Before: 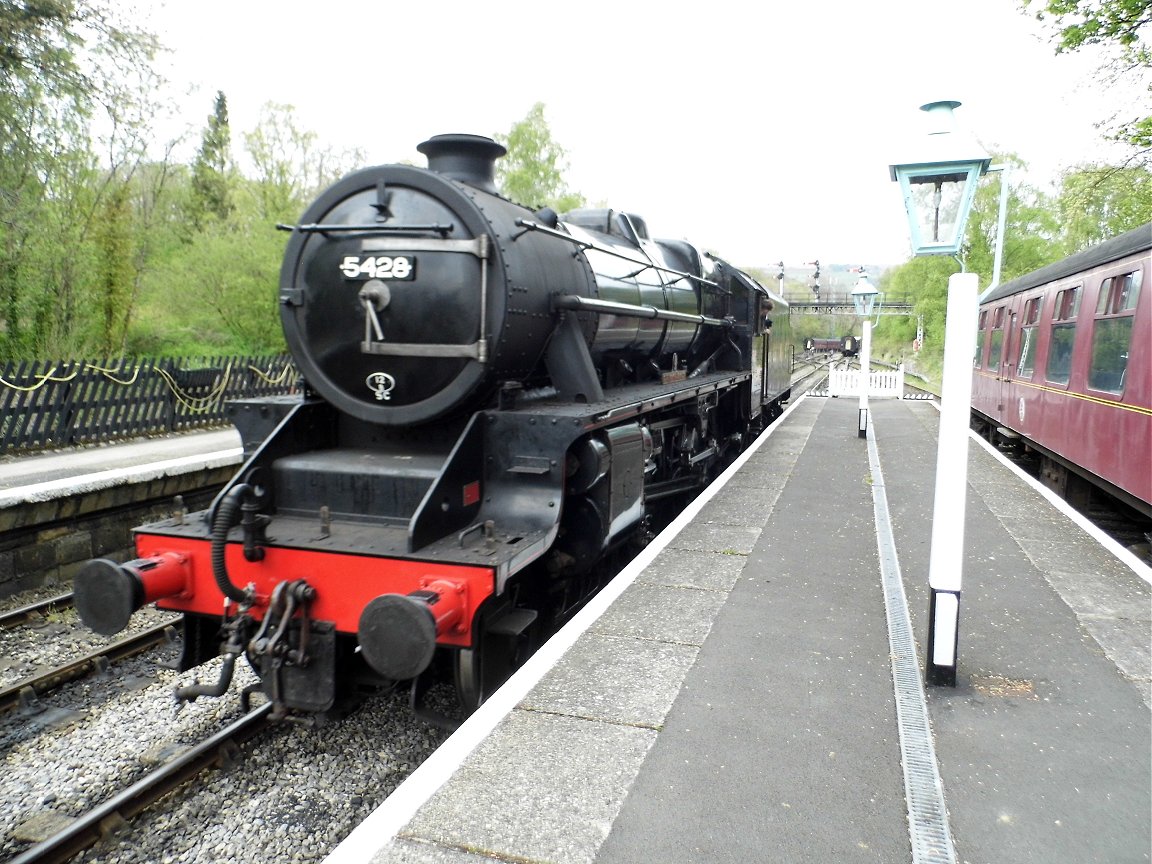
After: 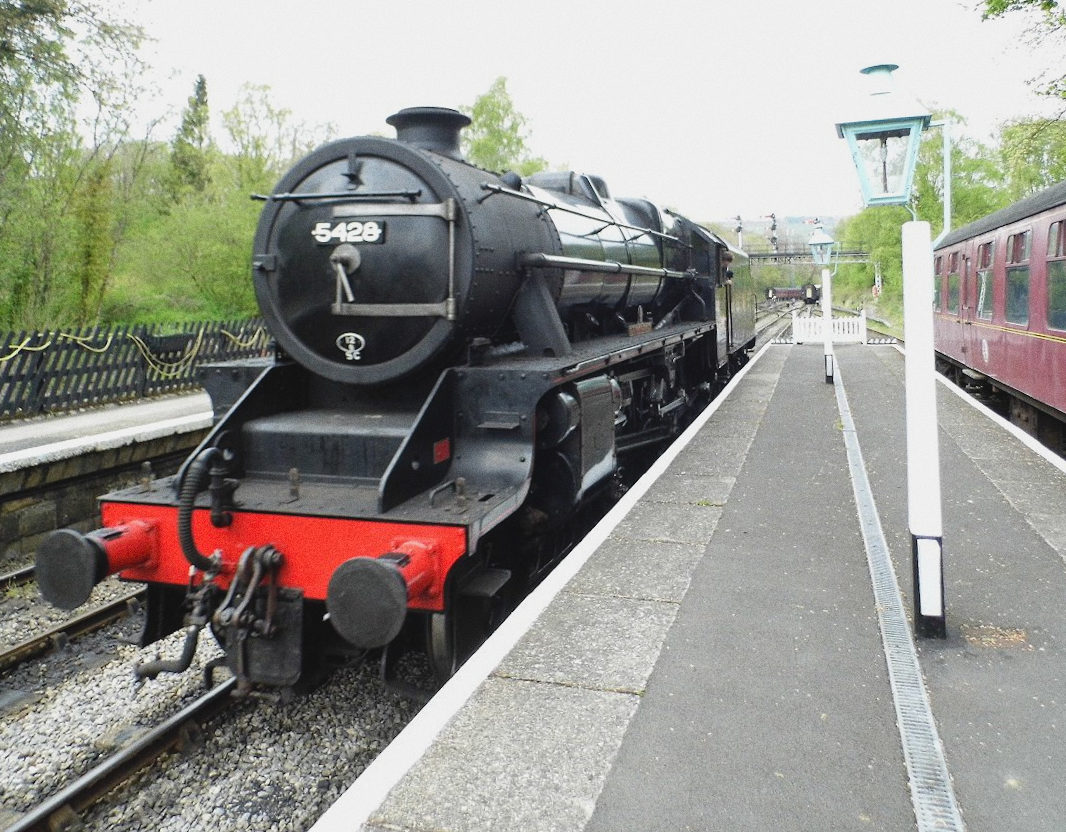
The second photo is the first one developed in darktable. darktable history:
grain: coarseness 0.09 ISO
rotate and perspective: rotation -1.68°, lens shift (vertical) -0.146, crop left 0.049, crop right 0.912, crop top 0.032, crop bottom 0.96
contrast brightness saturation: contrast -0.11
